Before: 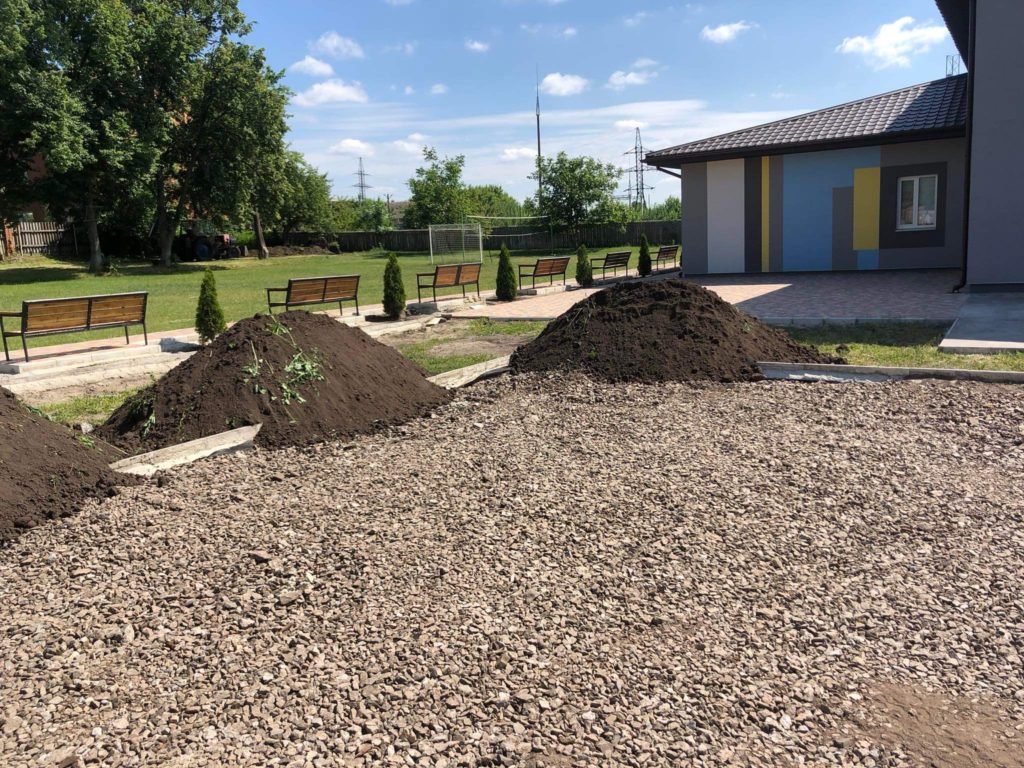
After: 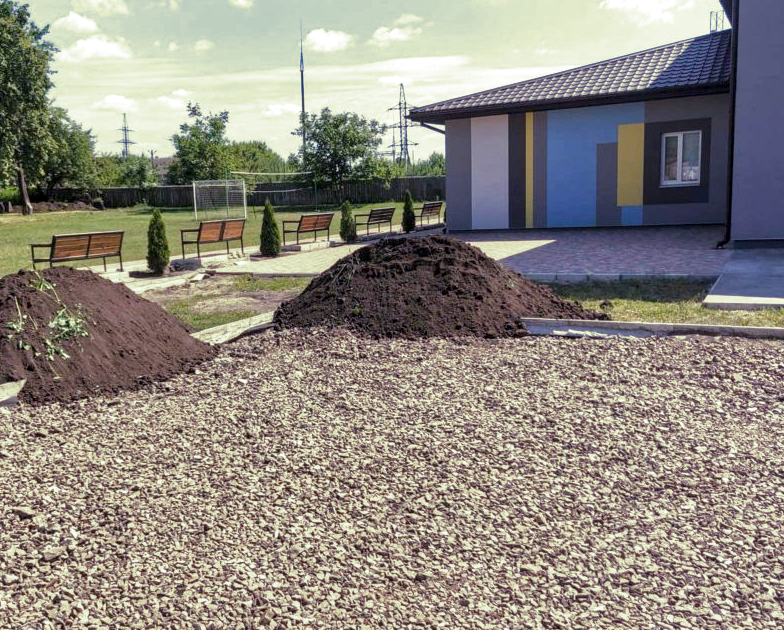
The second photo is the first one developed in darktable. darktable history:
white balance: red 1.042, blue 1.17
crop: left 23.095%, top 5.827%, bottom 11.854%
shadows and highlights: shadows 0, highlights 40
tone equalizer: -8 EV -0.002 EV, -7 EV 0.005 EV, -6 EV -0.008 EV, -5 EV 0.007 EV, -4 EV -0.042 EV, -3 EV -0.233 EV, -2 EV -0.662 EV, -1 EV -0.983 EV, +0 EV -0.969 EV, smoothing diameter 2%, edges refinement/feathering 20, mask exposure compensation -1.57 EV, filter diffusion 5
exposure: exposure 0.64 EV, compensate highlight preservation false
split-toning: shadows › hue 290.82°, shadows › saturation 0.34, highlights › saturation 0.38, balance 0, compress 50%
local contrast: detail 130%
